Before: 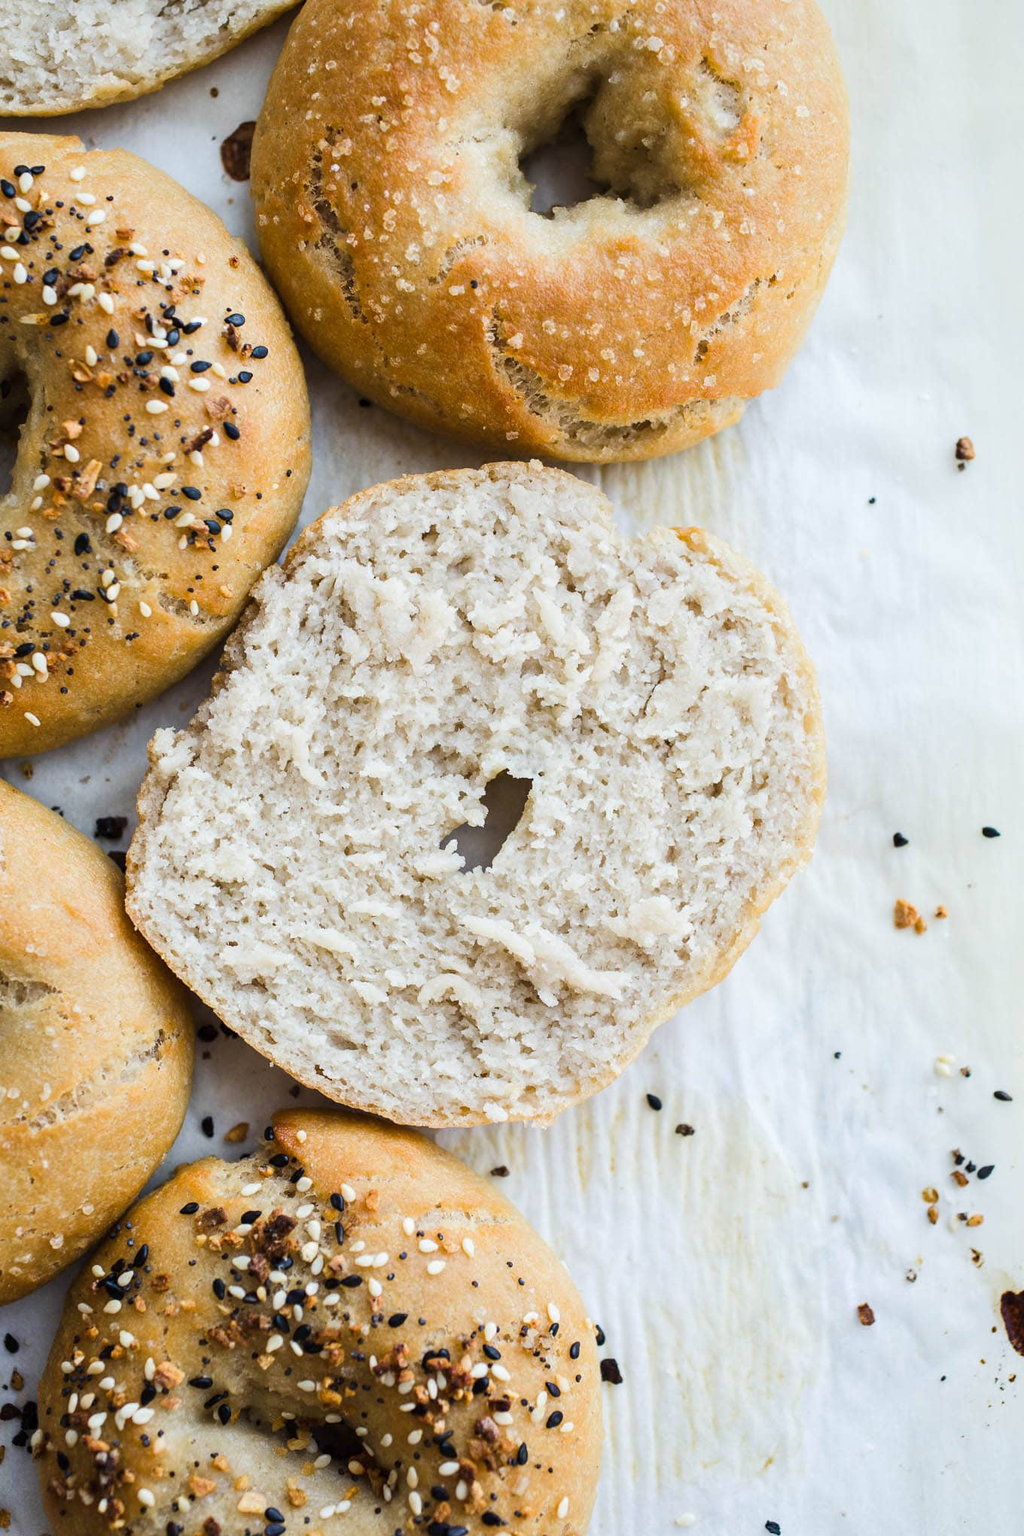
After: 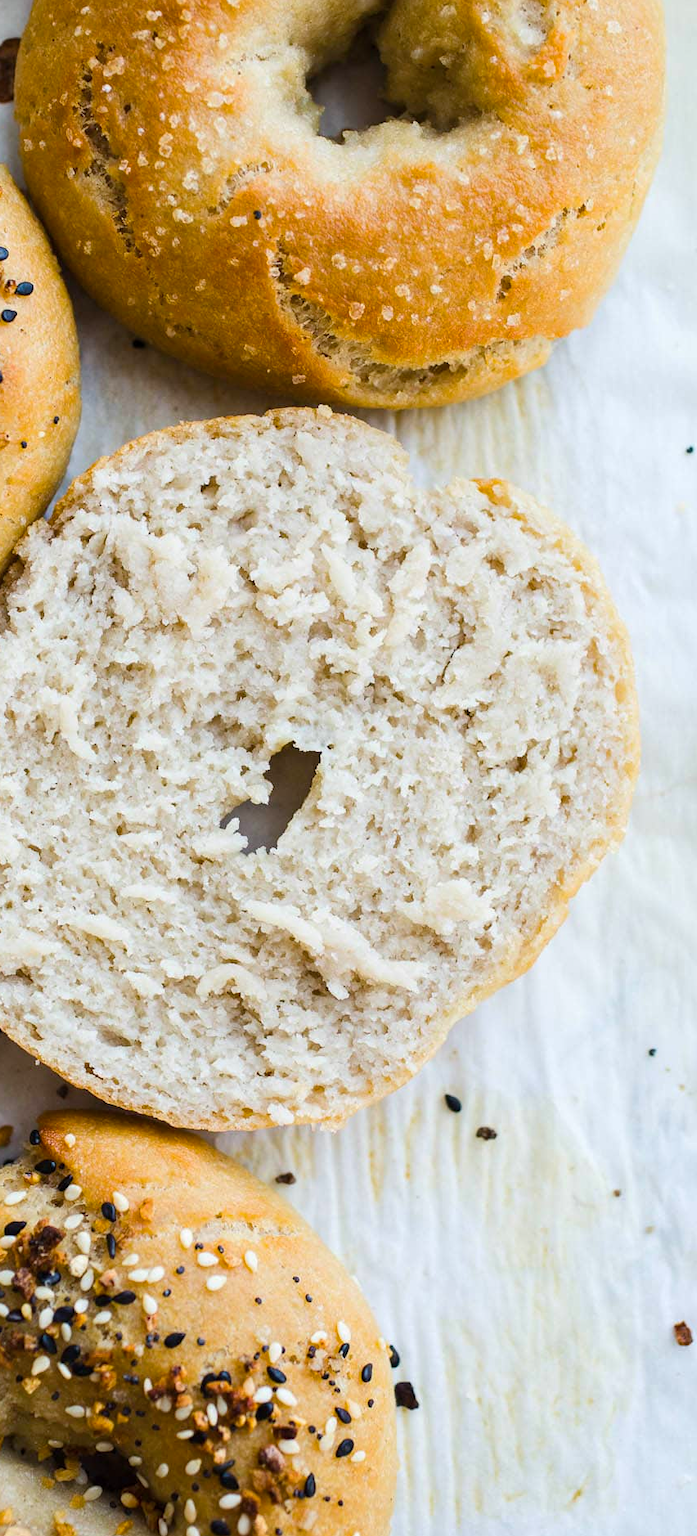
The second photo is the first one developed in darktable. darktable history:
color balance rgb: perceptual saturation grading › global saturation 18.321%, global vibrance 20%
contrast brightness saturation: saturation -0.05
crop and rotate: left 23.166%, top 5.639%, right 14.112%, bottom 2.276%
